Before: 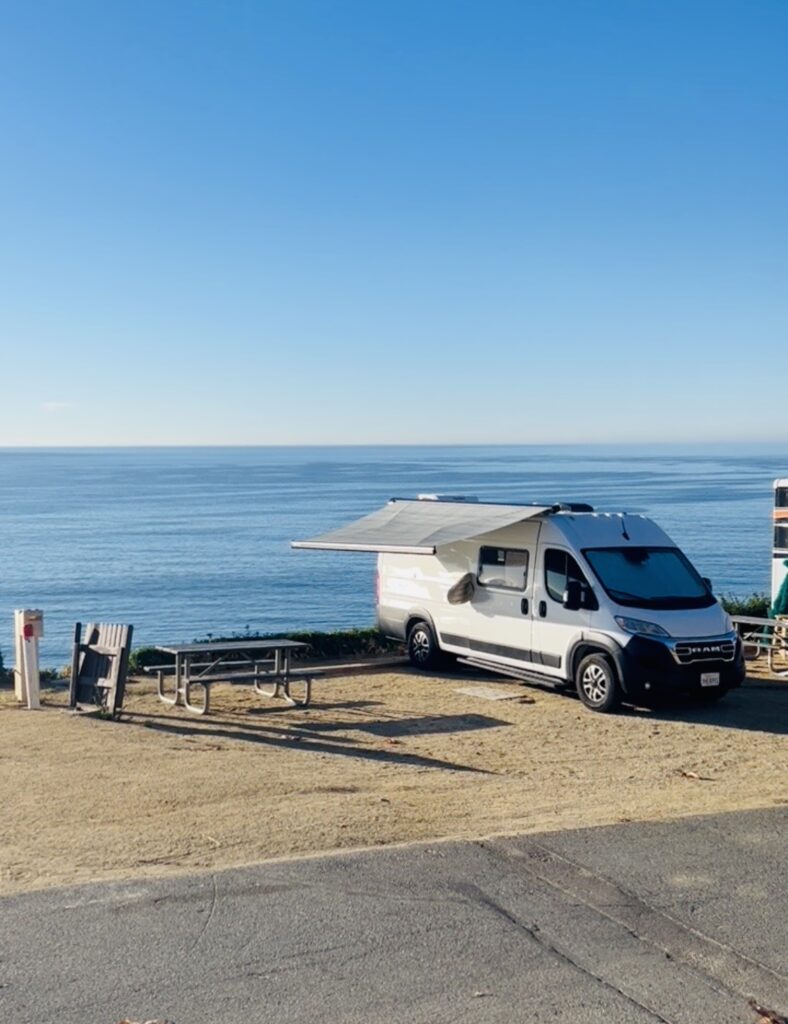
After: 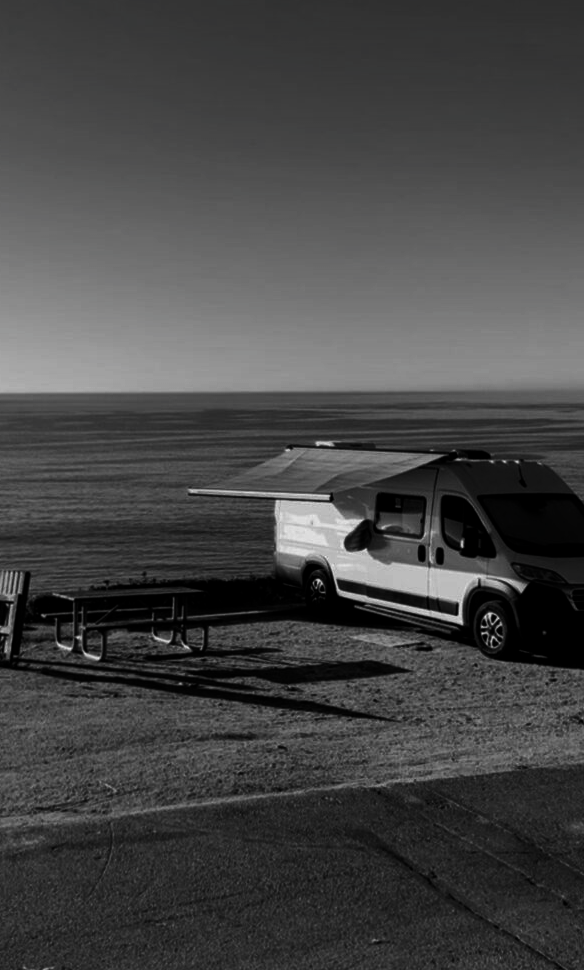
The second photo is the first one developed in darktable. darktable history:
contrast brightness saturation: contrast 0.019, brightness -0.982, saturation -0.999
crop and rotate: left 13.211%, top 5.272%, right 12.566%
